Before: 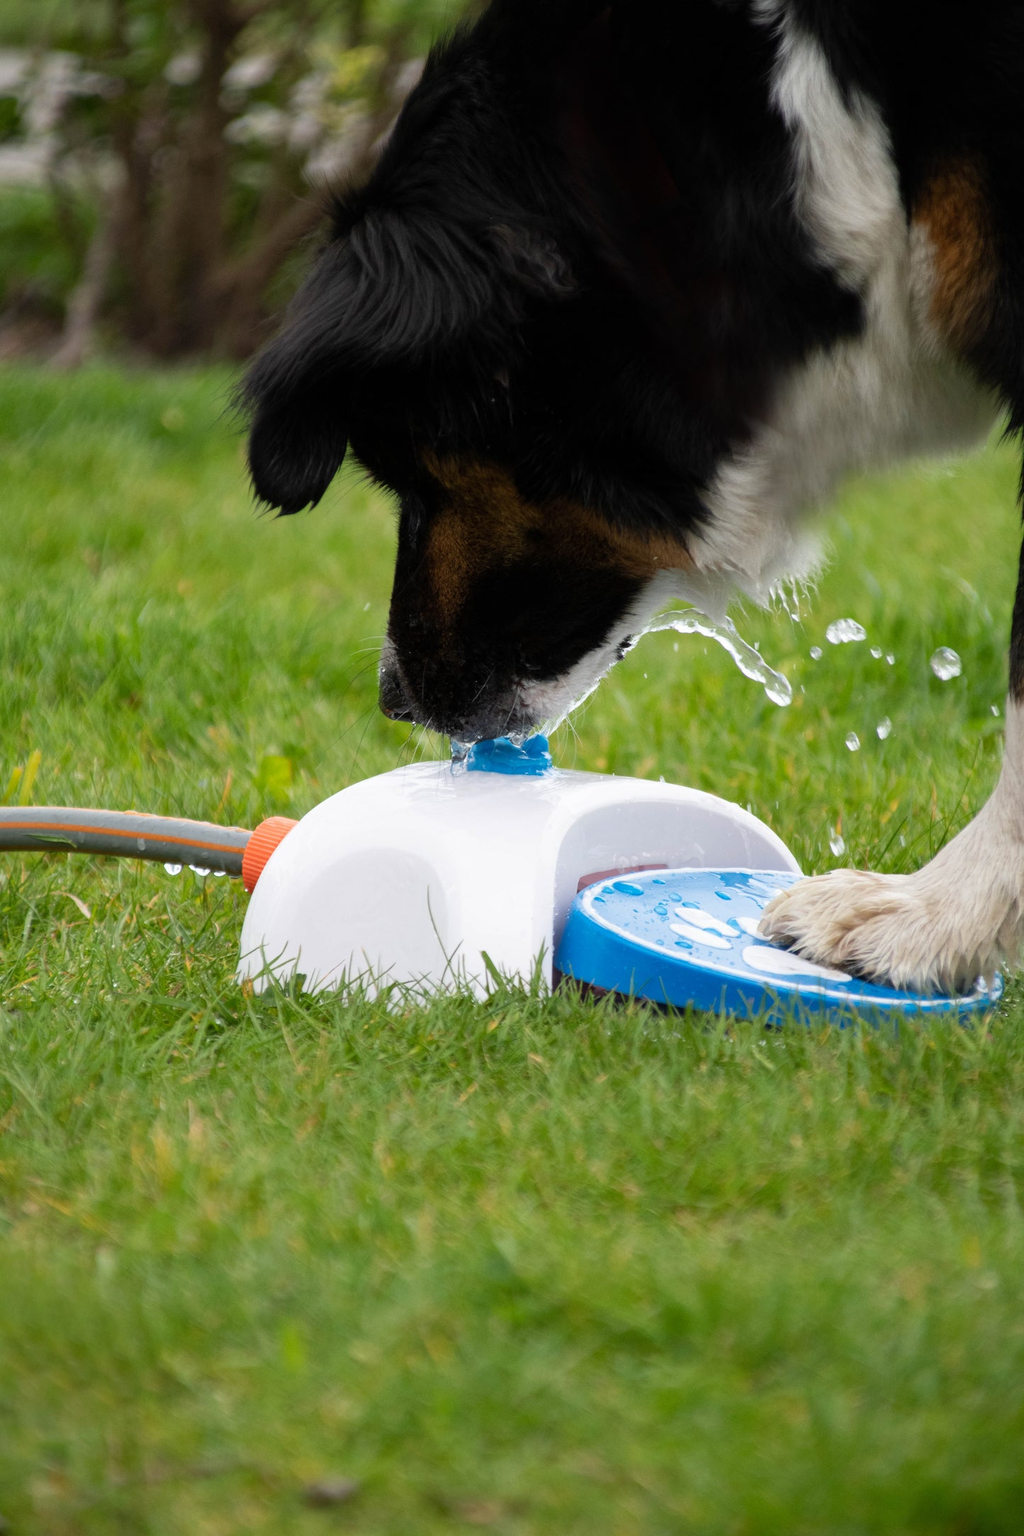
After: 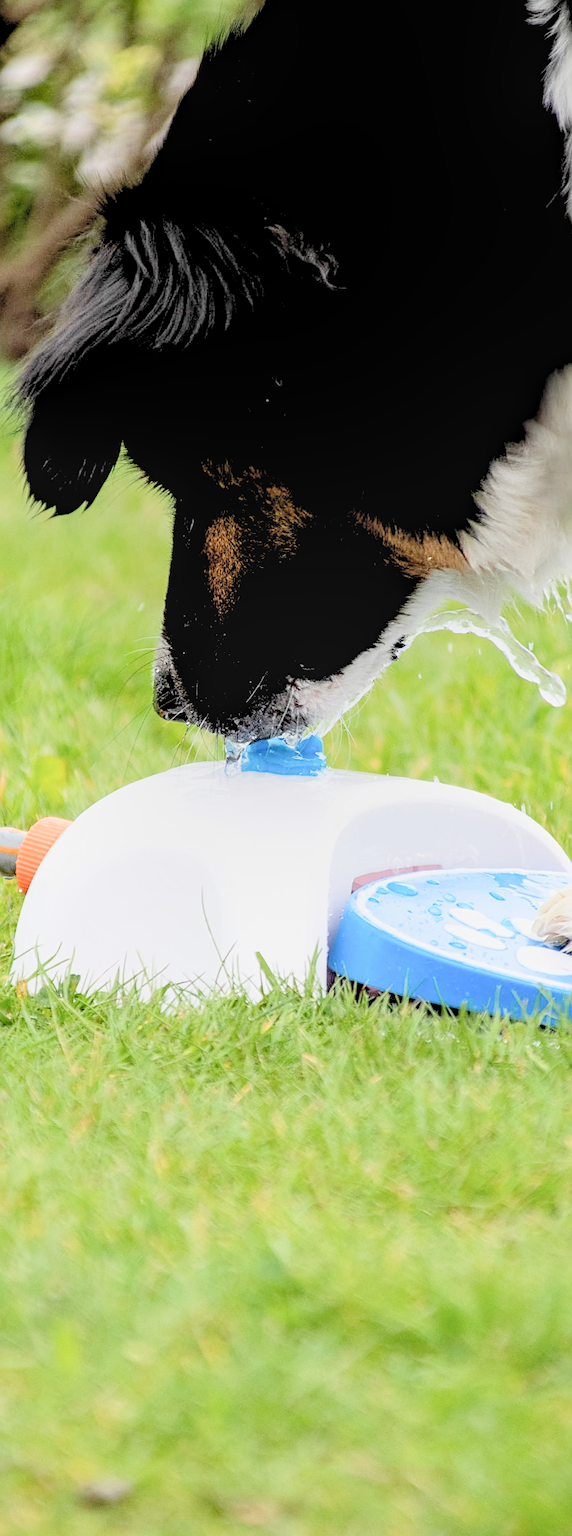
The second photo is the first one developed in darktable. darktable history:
local contrast: detail 130%
crop: left 22.087%, right 21.969%, bottom 0.004%
tone curve: curves: ch0 [(0, 0) (0.07, 0.052) (0.23, 0.254) (0.486, 0.53) (0.822, 0.825) (0.994, 0.955)]; ch1 [(0, 0) (0.226, 0.261) (0.379, 0.442) (0.469, 0.472) (0.495, 0.495) (0.514, 0.504) (0.561, 0.568) (0.59, 0.612) (1, 1)]; ch2 [(0, 0) (0.269, 0.299) (0.459, 0.441) (0.498, 0.499) (0.523, 0.52) (0.586, 0.569) (0.635, 0.617) (0.659, 0.681) (0.718, 0.764) (1, 1)], preserve colors none
sharpen: on, module defaults
levels: levels [0.072, 0.414, 0.976]
filmic rgb: black relative exposure -7.65 EV, white relative exposure 4.56 EV, hardness 3.61
contrast brightness saturation: contrast 0.137, brightness 0.223
